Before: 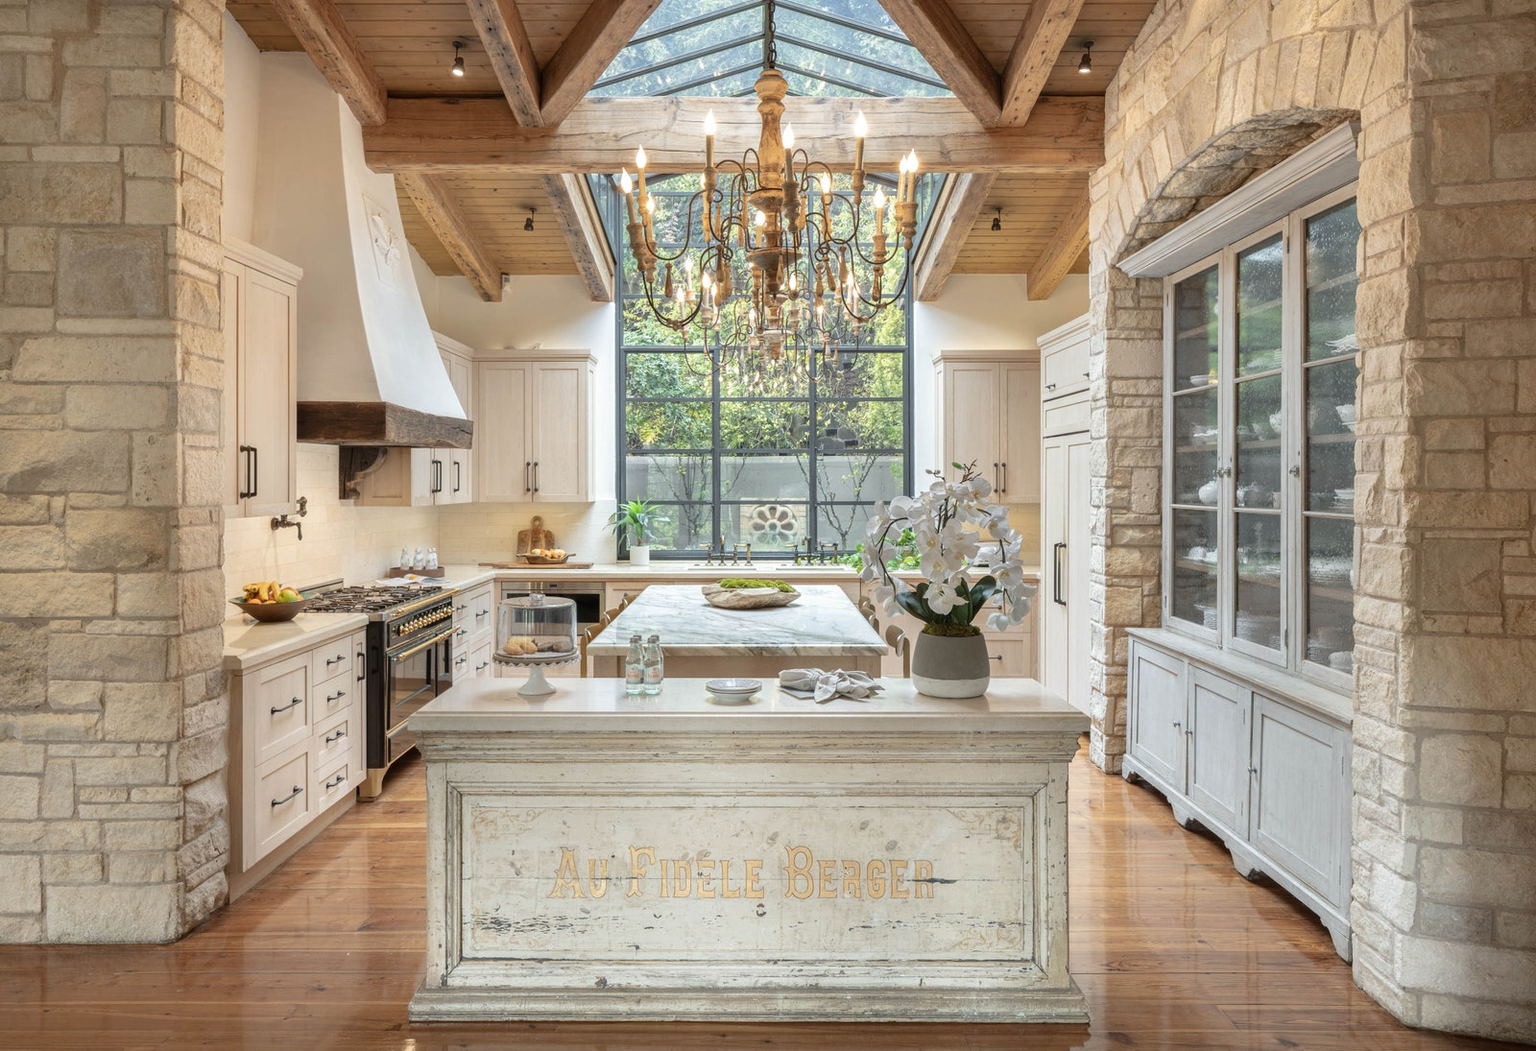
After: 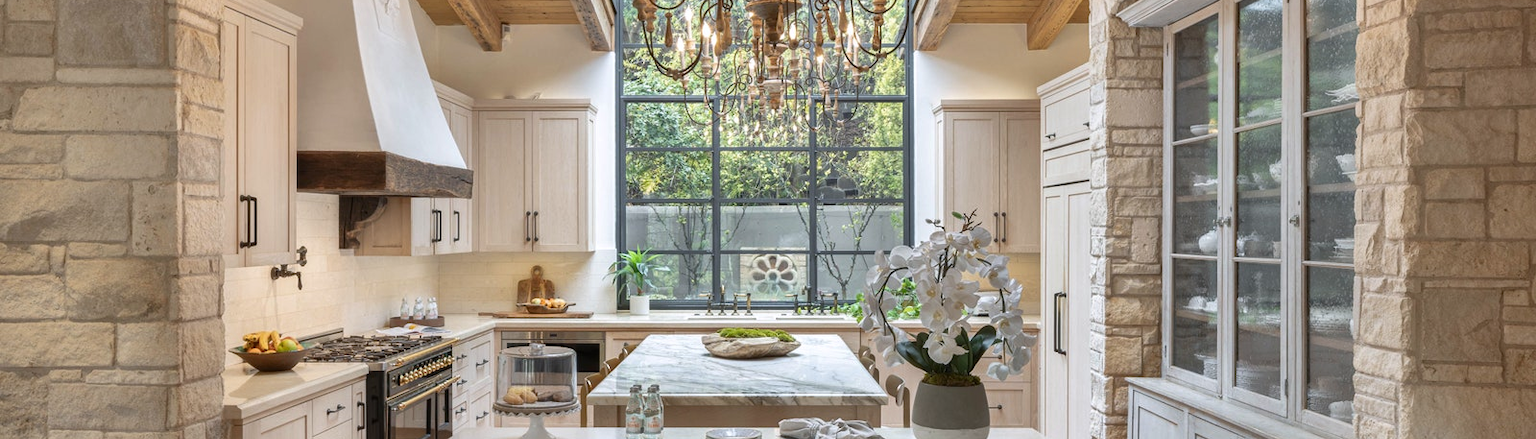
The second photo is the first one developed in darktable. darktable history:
crop and rotate: top 23.84%, bottom 34.294%
shadows and highlights: shadows 52.42, soften with gaussian
white balance: red 1.004, blue 1.024
